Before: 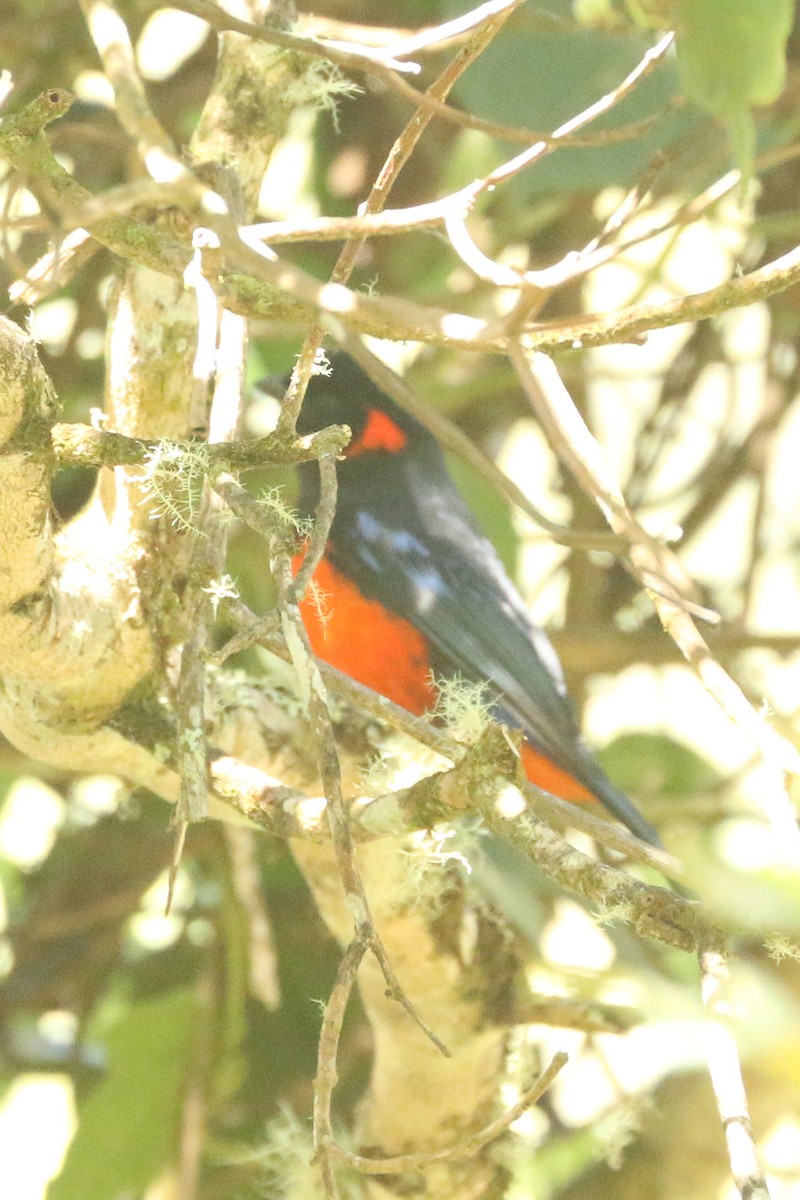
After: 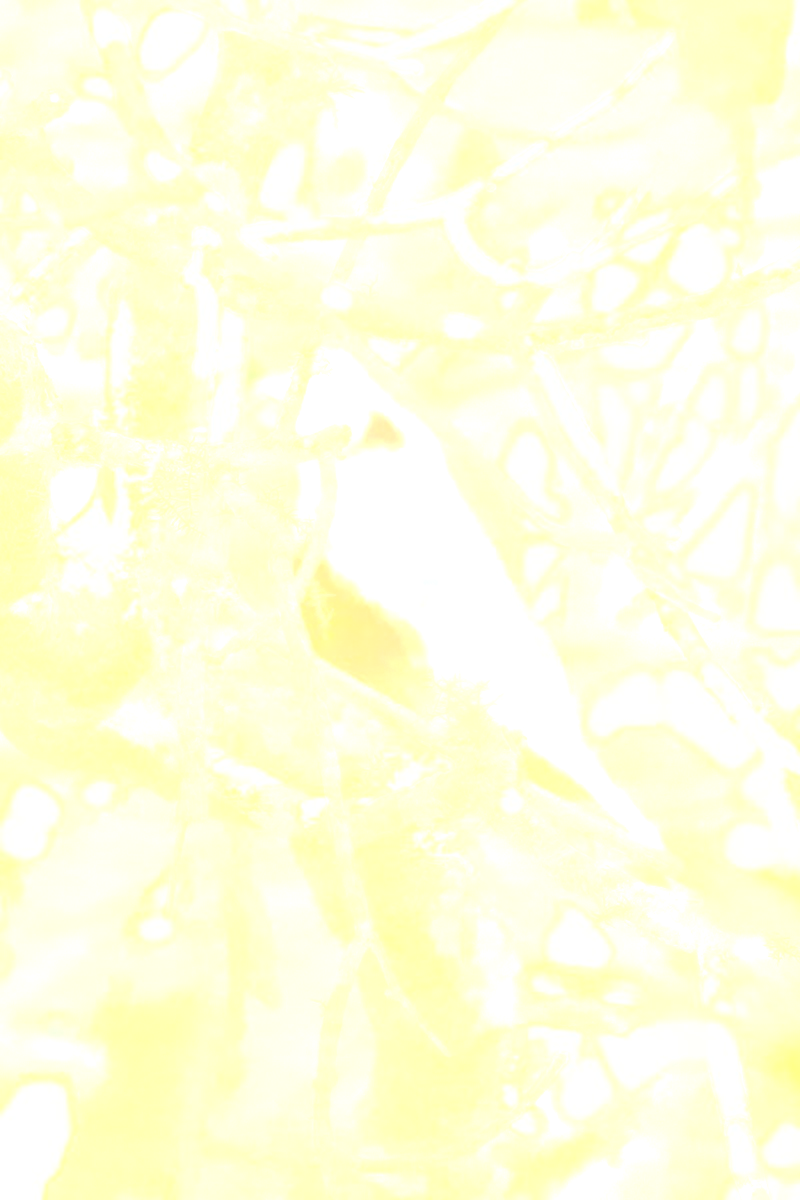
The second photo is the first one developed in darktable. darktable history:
bloom: size 25%, threshold 5%, strength 90%
exposure: compensate highlight preservation false
